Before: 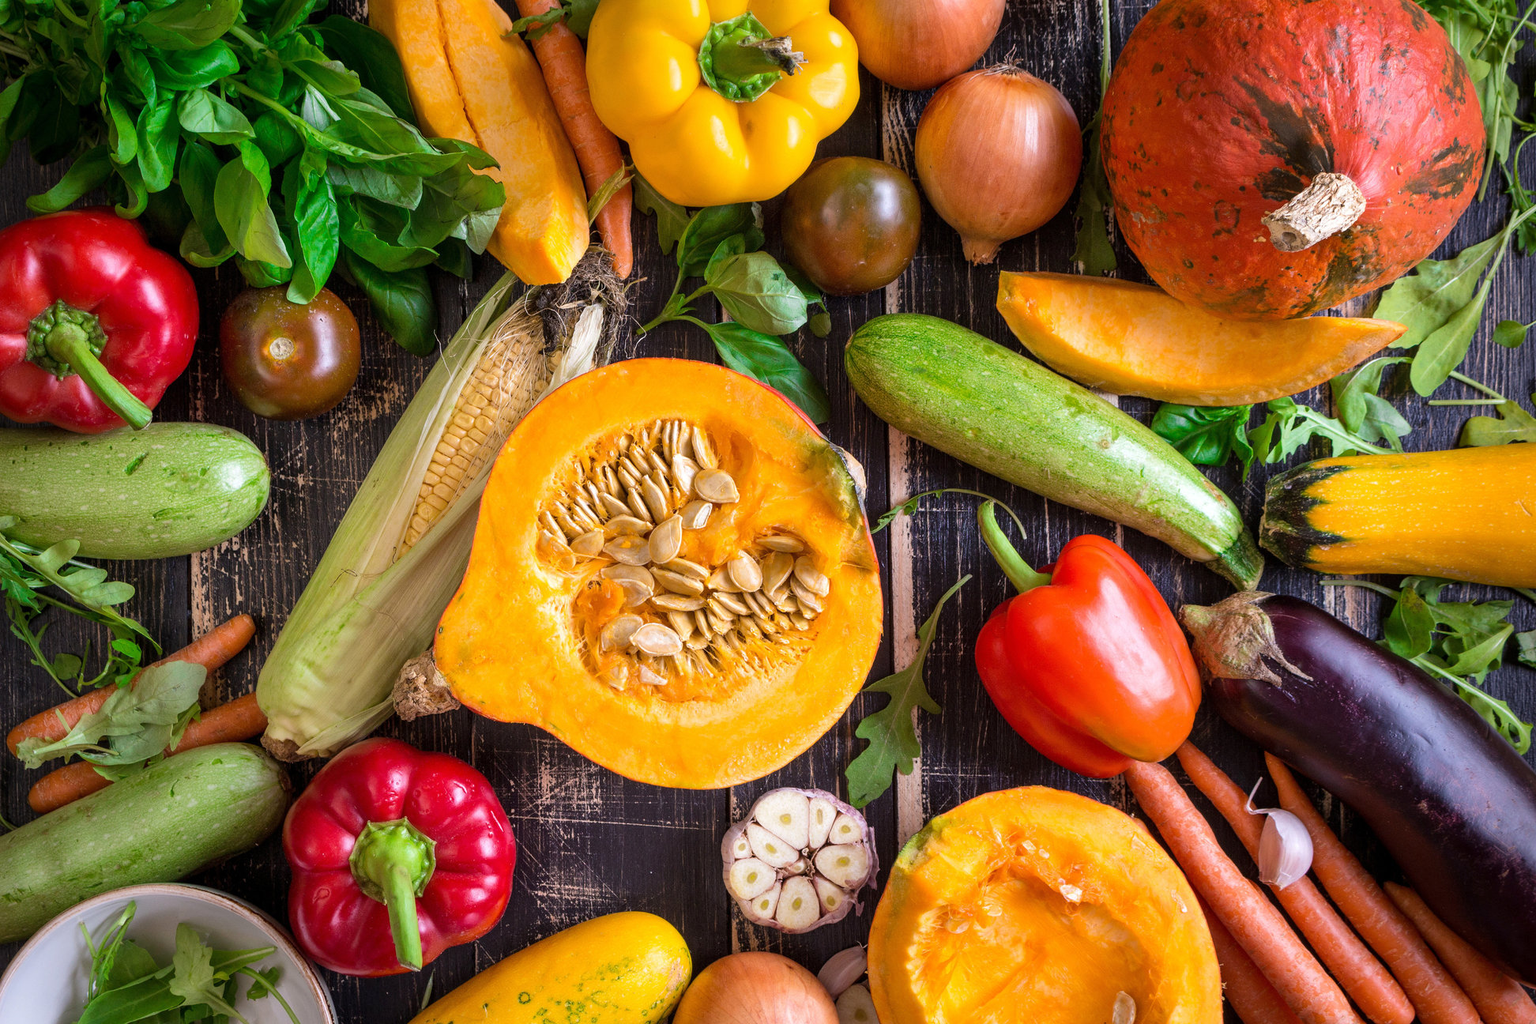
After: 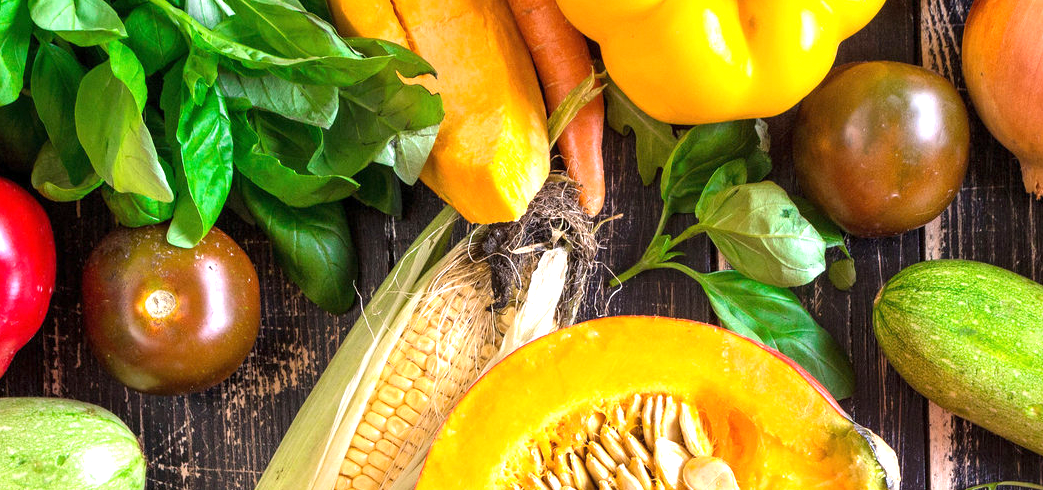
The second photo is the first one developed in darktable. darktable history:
exposure: exposure 0.921 EV, compensate highlight preservation false
crop: left 10.121%, top 10.631%, right 36.218%, bottom 51.526%
